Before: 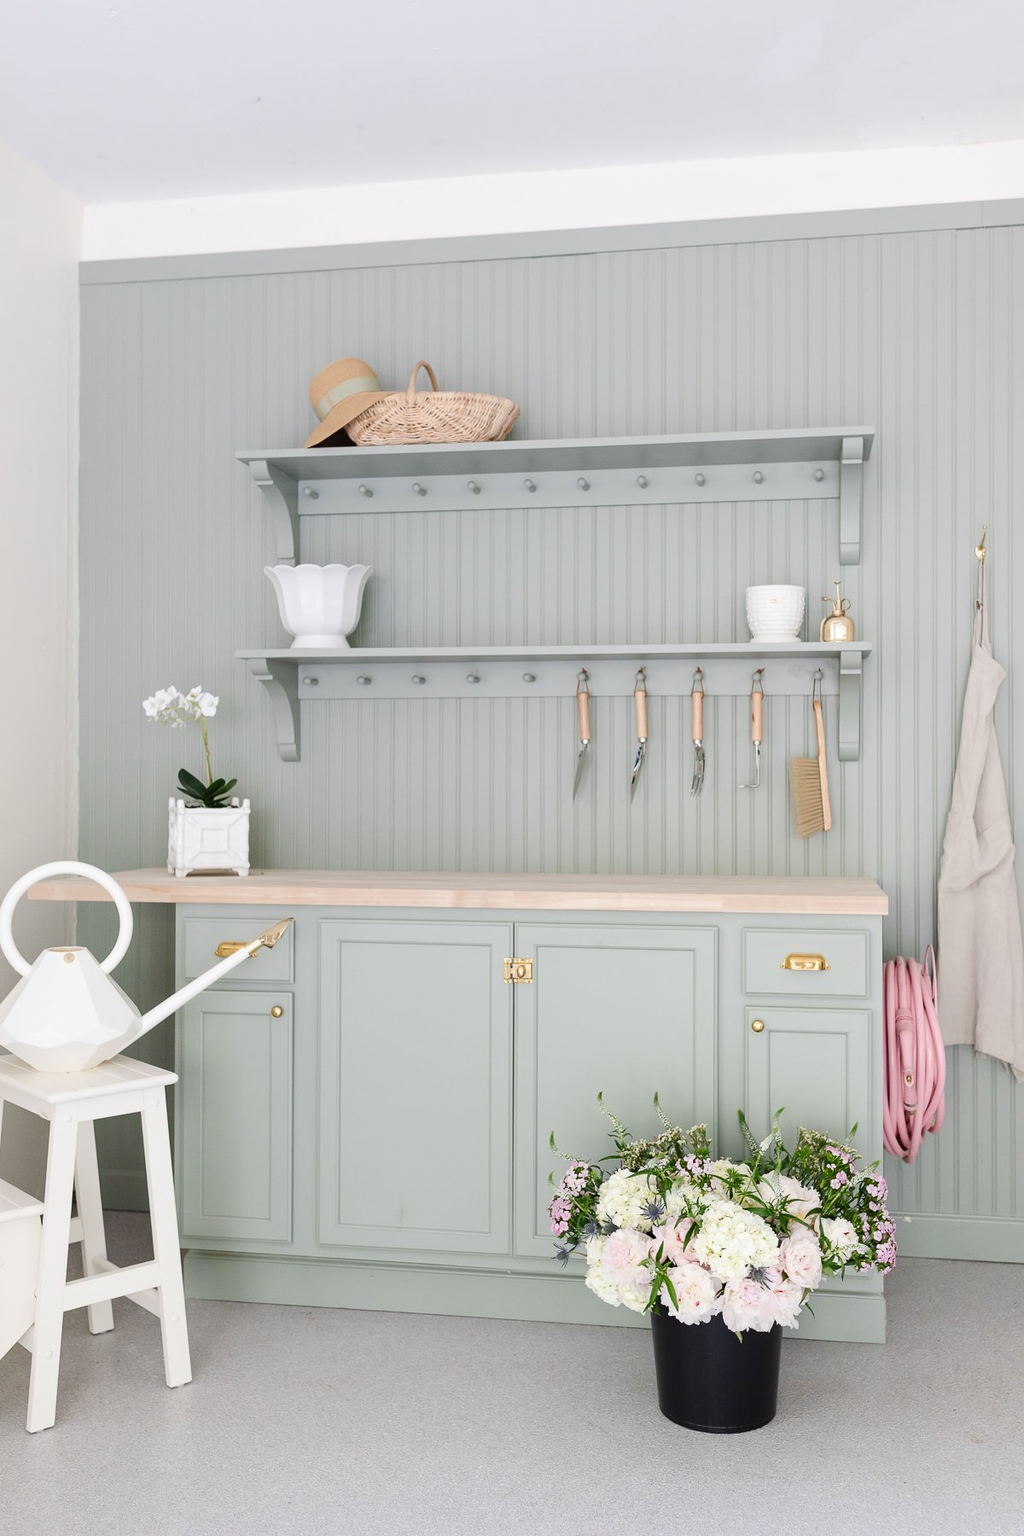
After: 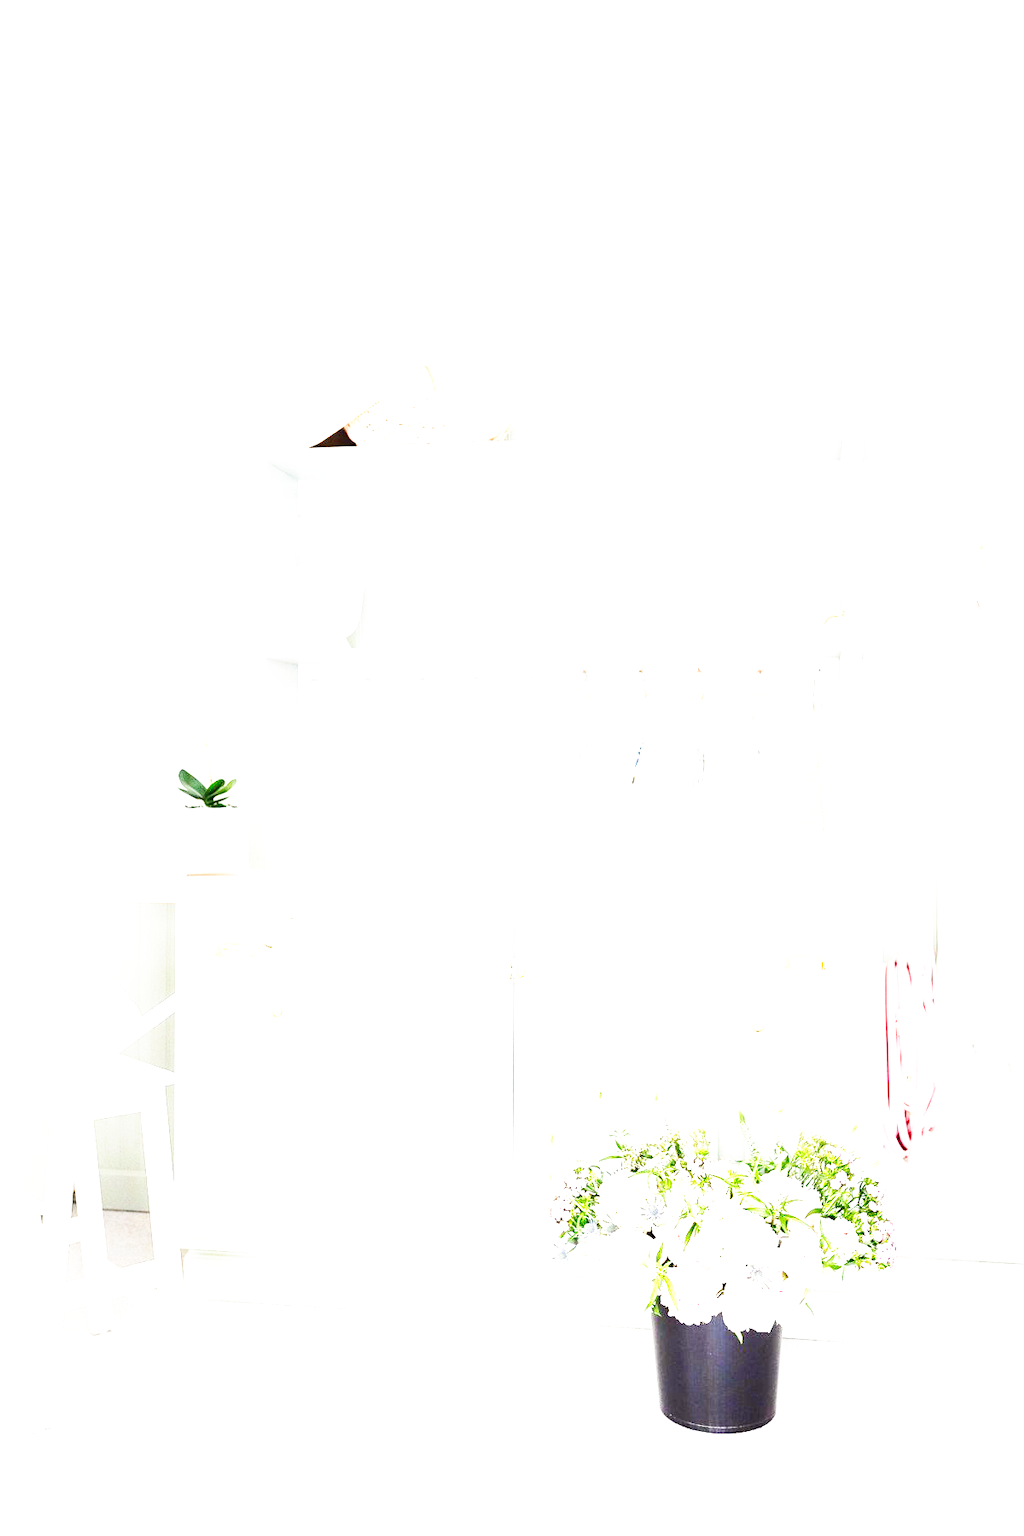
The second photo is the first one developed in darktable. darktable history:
exposure: black level correction 0, exposure 2.101 EV, compensate highlight preservation false
tone equalizer: -8 EV -0.427 EV, -7 EV -0.387 EV, -6 EV -0.297 EV, -5 EV -0.259 EV, -3 EV 0.227 EV, -2 EV 0.348 EV, -1 EV 0.402 EV, +0 EV 0.39 EV
contrast brightness saturation: brightness -0.092
base curve: curves: ch0 [(0, 0) (0.007, 0.004) (0.027, 0.03) (0.046, 0.07) (0.207, 0.54) (0.442, 0.872) (0.673, 0.972) (1, 1)], preserve colors none
